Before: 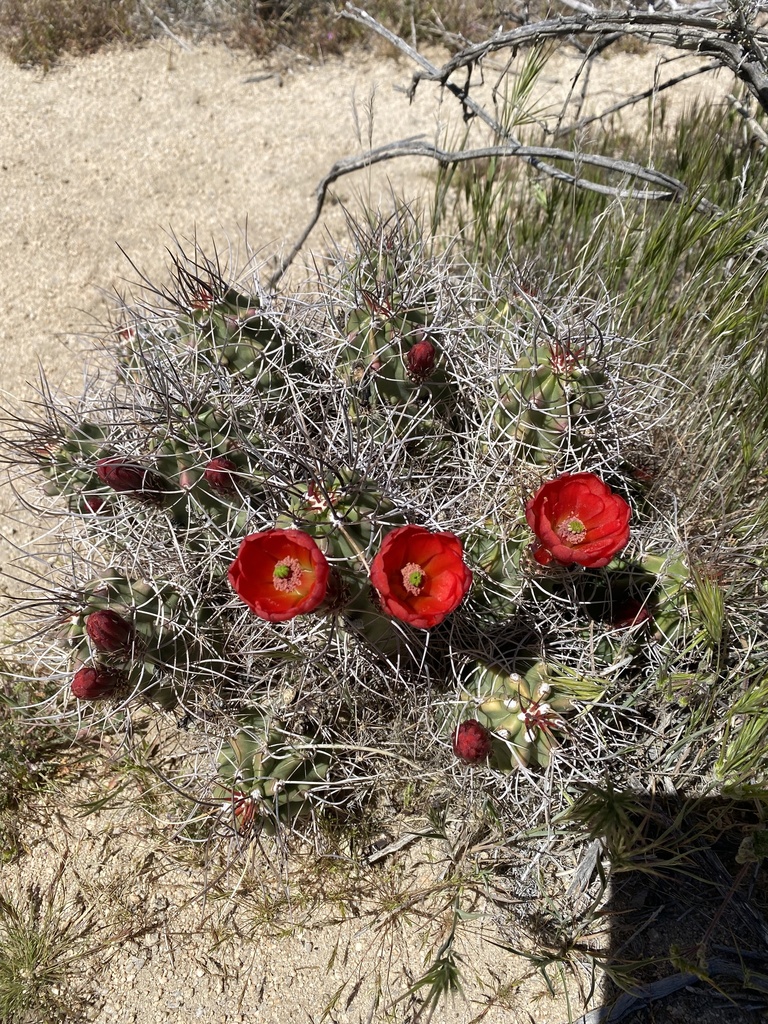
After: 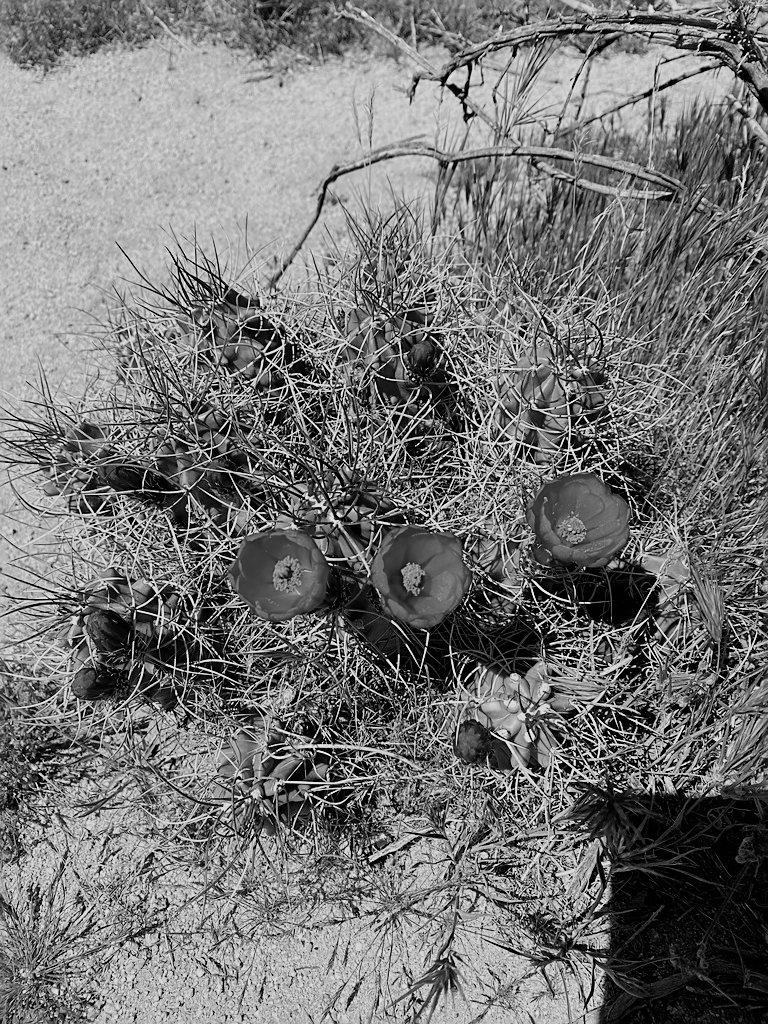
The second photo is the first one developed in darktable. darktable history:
monochrome: a -3.63, b -0.465
sharpen: on, module defaults
white balance: emerald 1
filmic rgb: black relative exposure -7.65 EV, white relative exposure 4.56 EV, hardness 3.61
